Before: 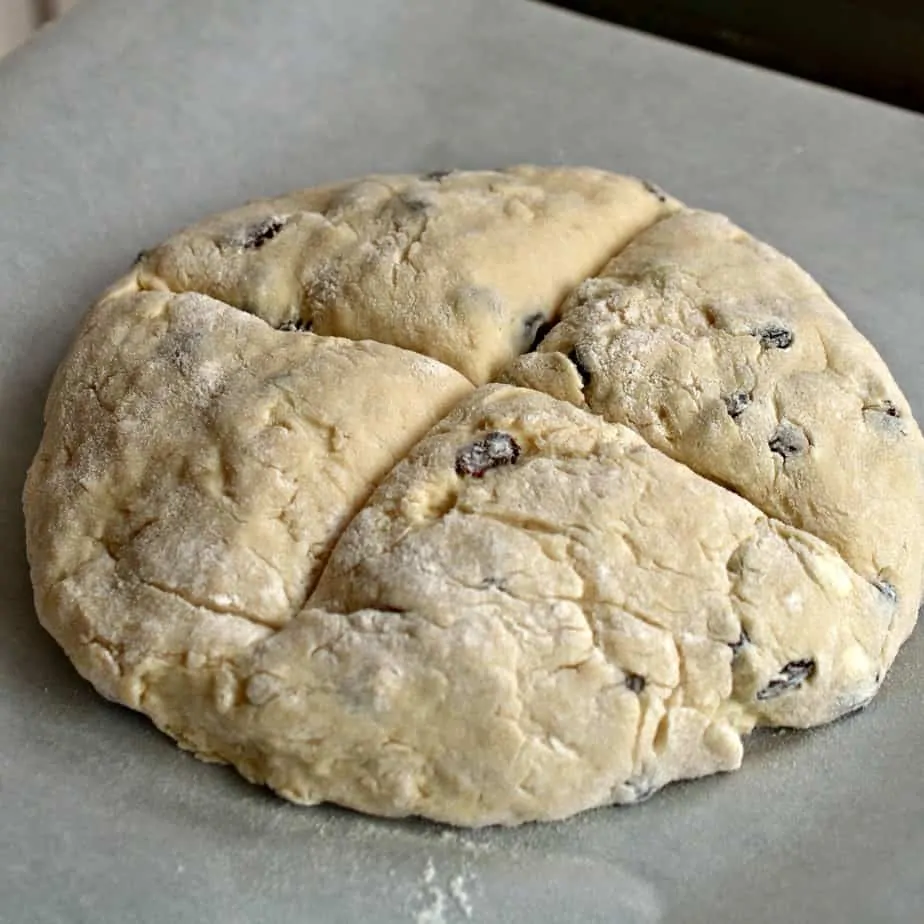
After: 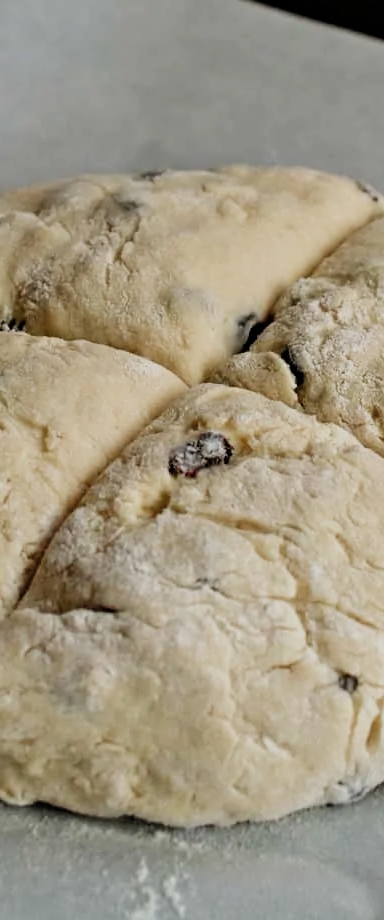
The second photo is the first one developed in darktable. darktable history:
filmic rgb: black relative exposure -7.65 EV, white relative exposure 4.56 EV, hardness 3.61, add noise in highlights 0.002, color science v3 (2019), use custom middle-gray values true, contrast in highlights soft
crop: left 31.149%, right 27.097%
